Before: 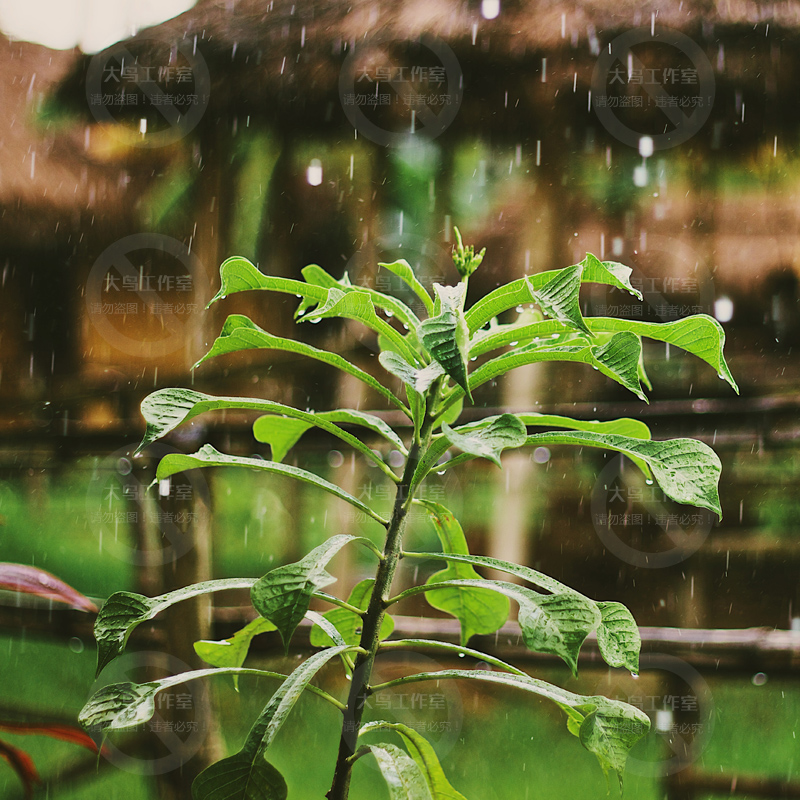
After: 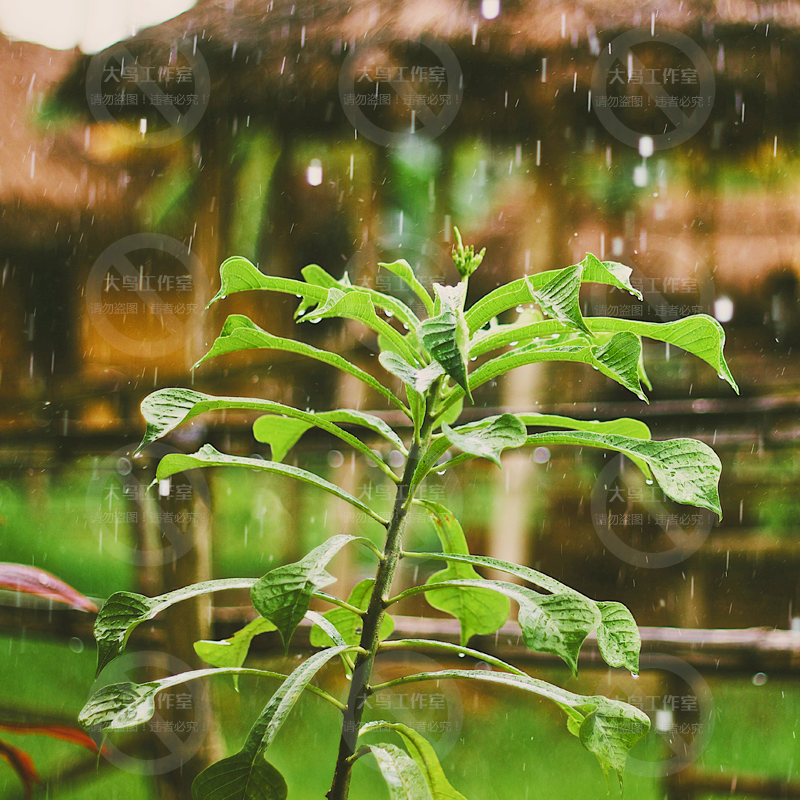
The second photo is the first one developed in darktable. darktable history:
contrast brightness saturation: brightness 0.142
color balance rgb: highlights gain › chroma 0.131%, highlights gain › hue 329.73°, perceptual saturation grading › global saturation 20%, perceptual saturation grading › highlights -24.968%, perceptual saturation grading › shadows 24.522%
